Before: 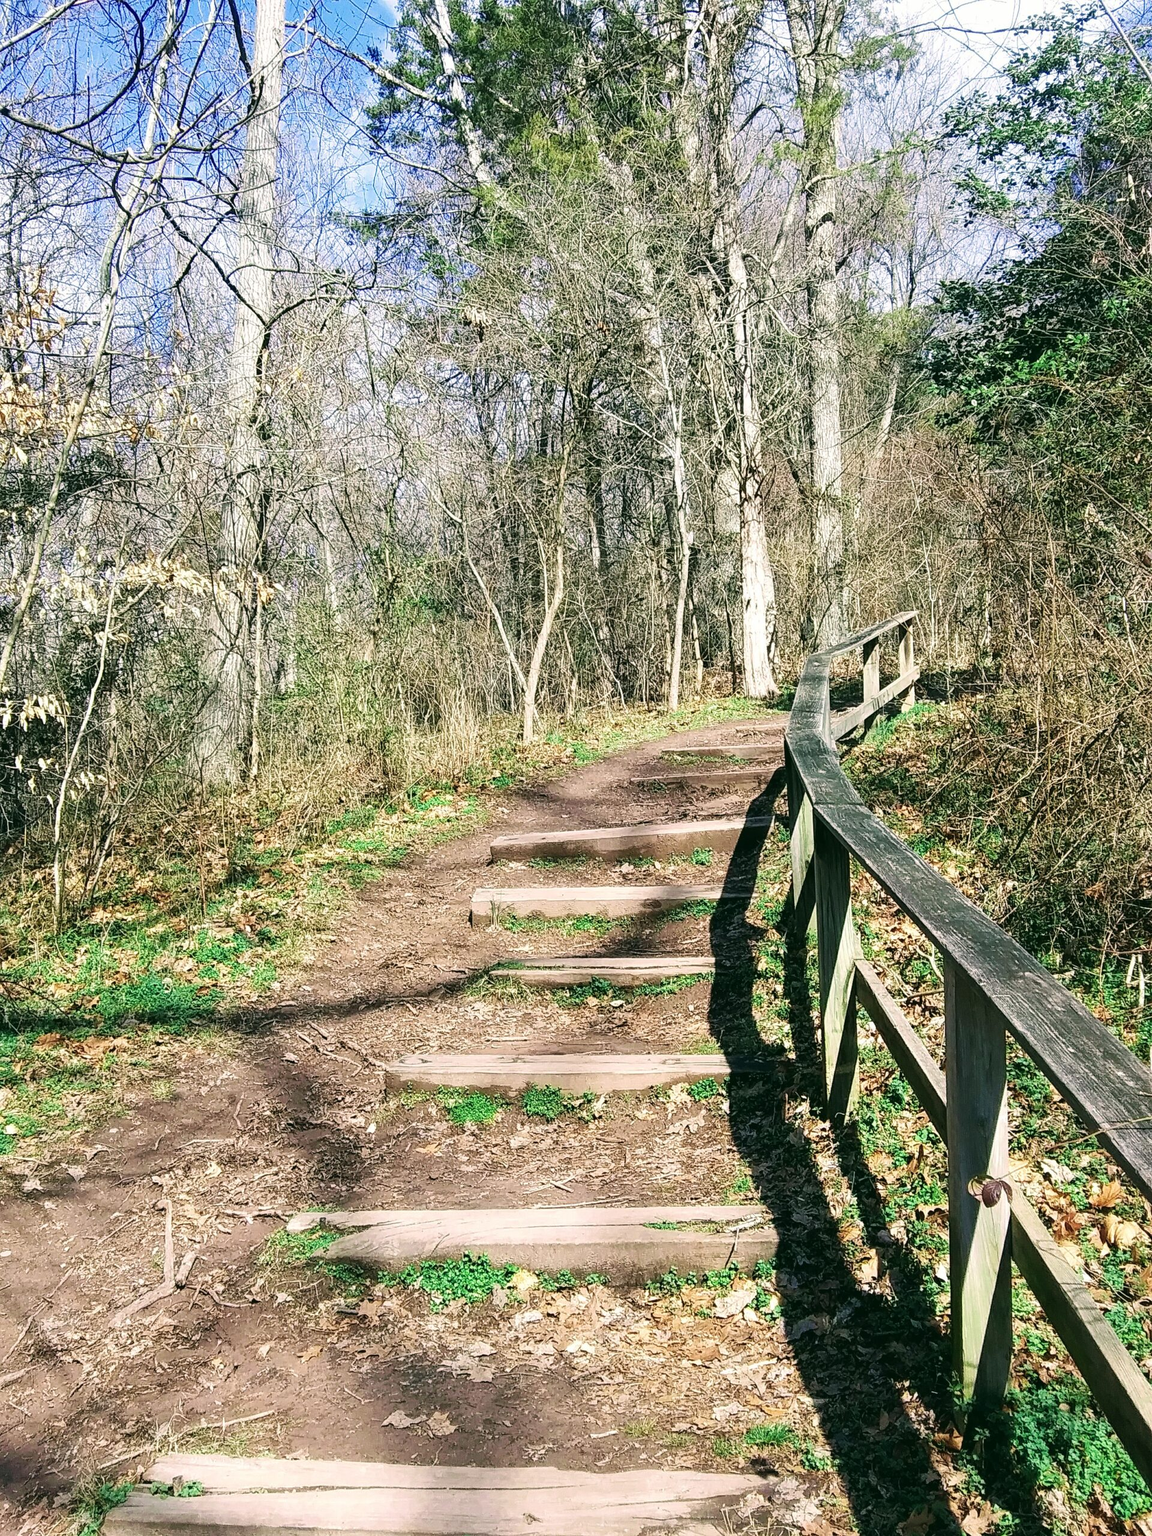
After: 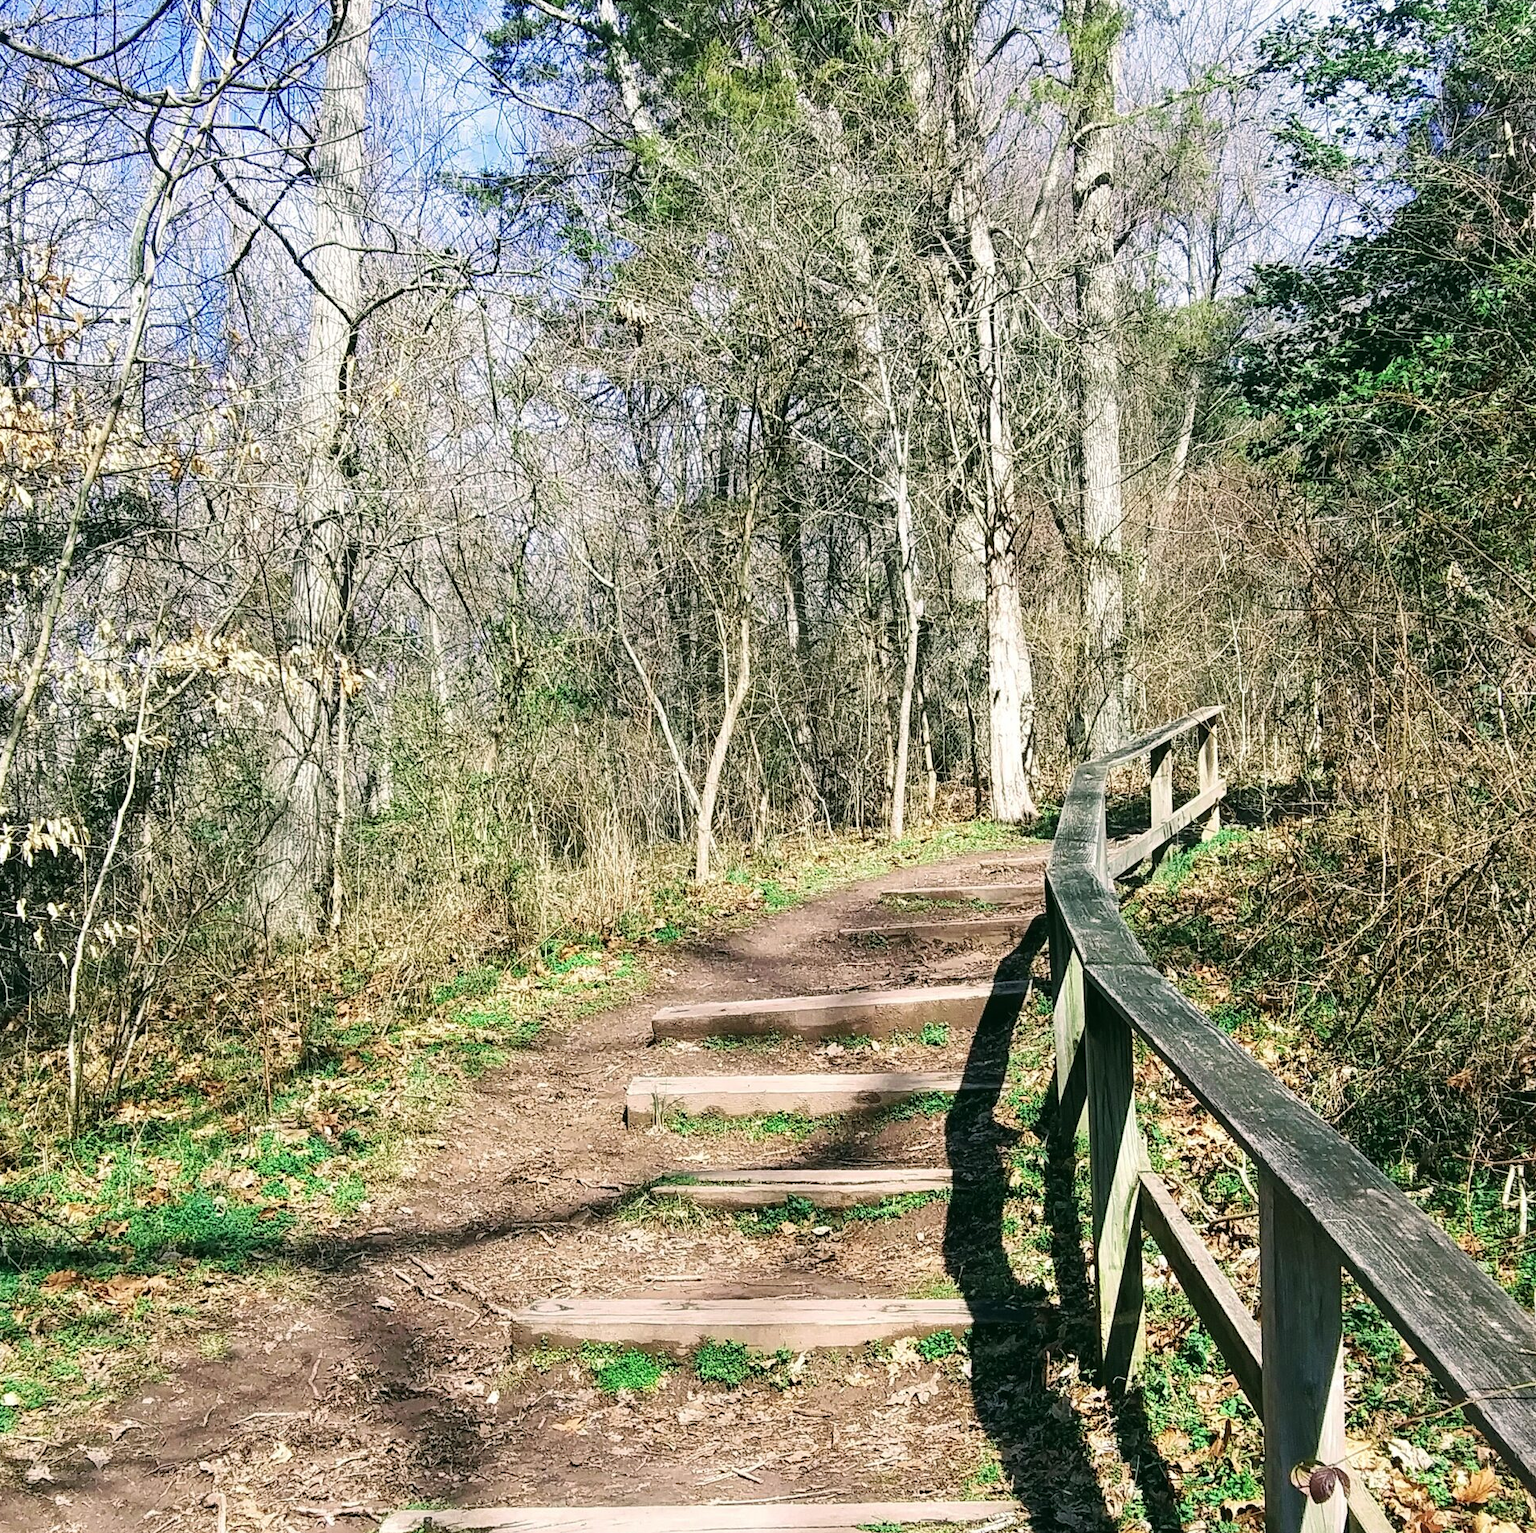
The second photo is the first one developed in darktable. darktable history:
crop: left 0.285%, top 5.466%, bottom 19.865%
